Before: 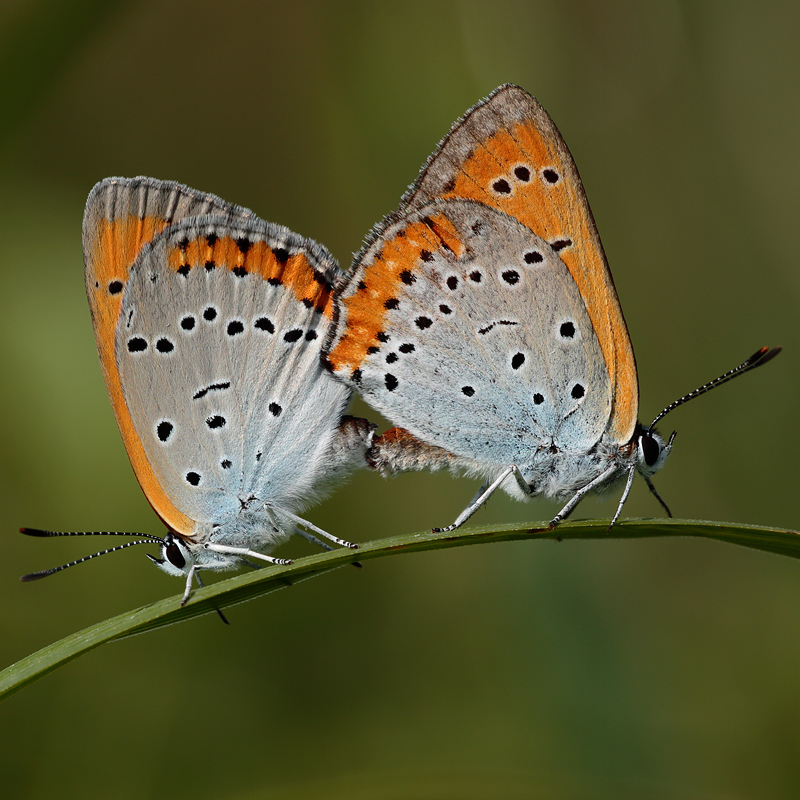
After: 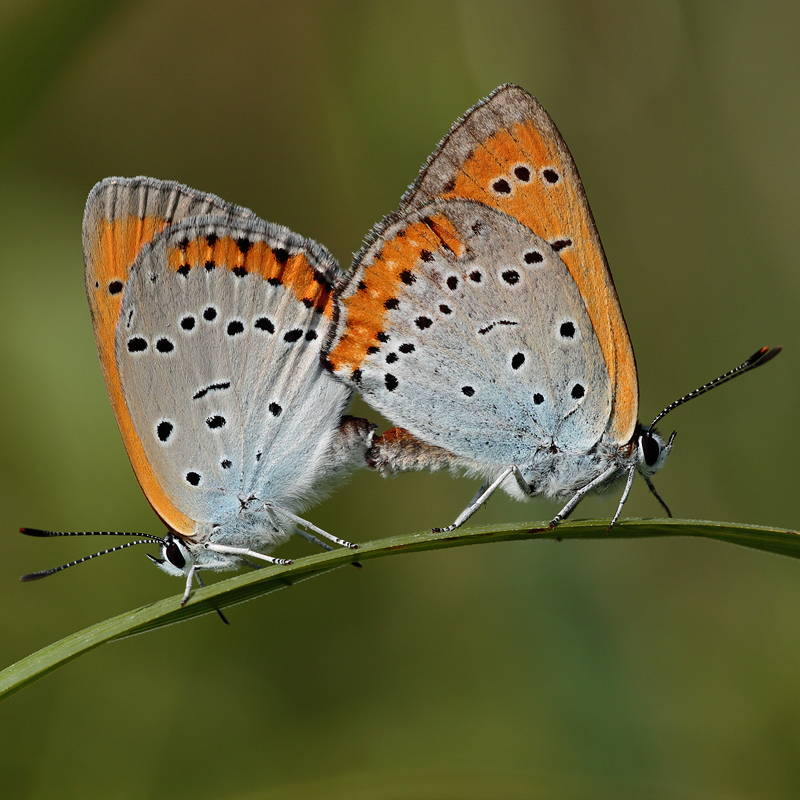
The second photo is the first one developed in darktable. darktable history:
shadows and highlights: white point adjustment 1, soften with gaussian
tone equalizer: -7 EV 0.18 EV, -6 EV 0.12 EV, -5 EV 0.08 EV, -4 EV 0.04 EV, -2 EV -0.02 EV, -1 EV -0.04 EV, +0 EV -0.06 EV, luminance estimator HSV value / RGB max
